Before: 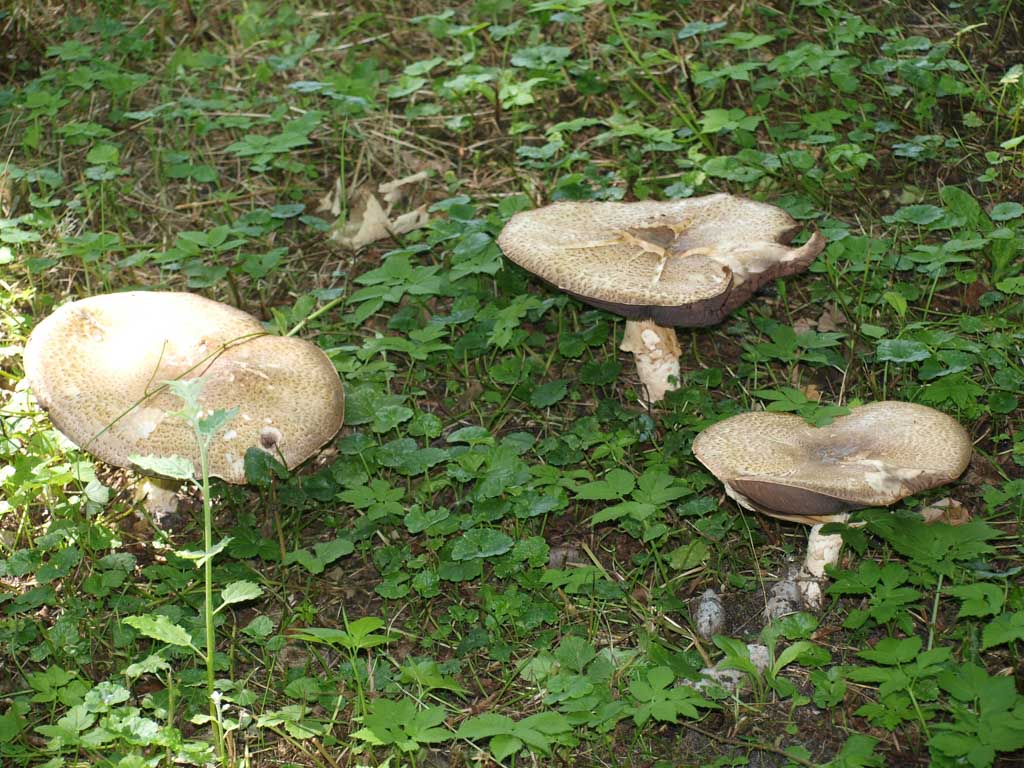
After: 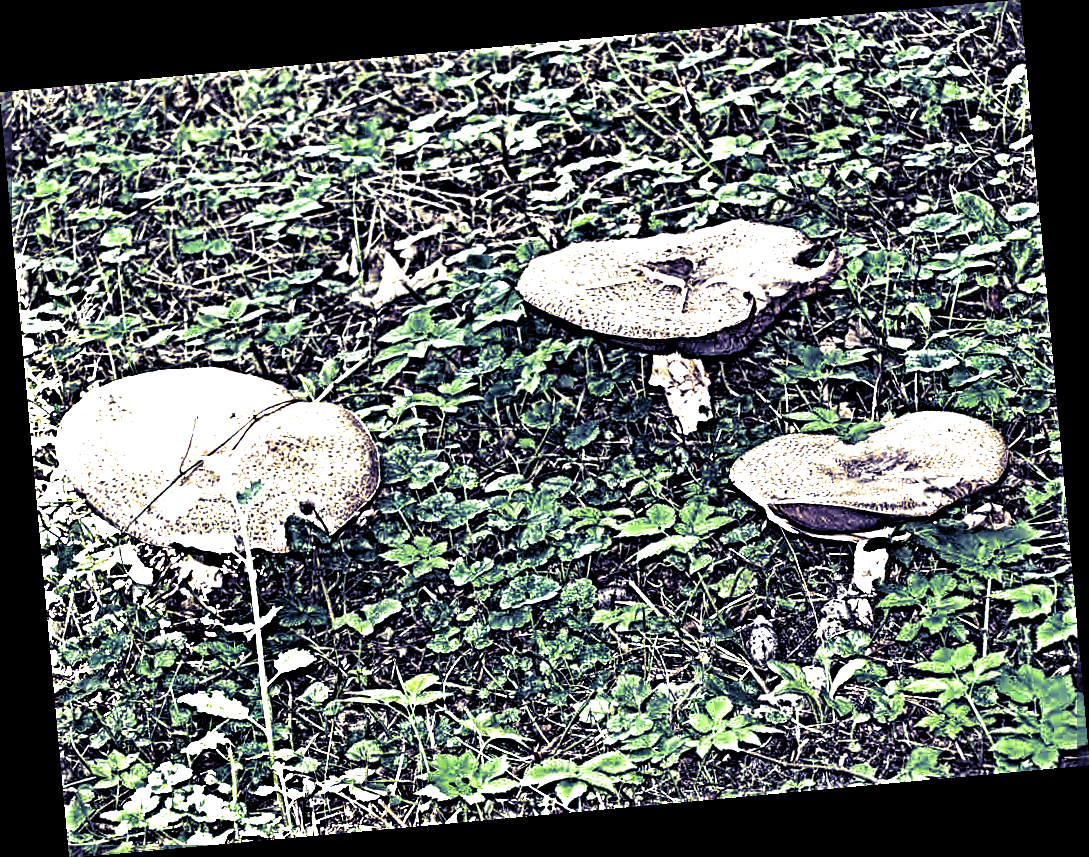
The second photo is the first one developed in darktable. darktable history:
exposure: black level correction 0, exposure 1.1 EV, compensate highlight preservation false
split-toning: shadows › hue 242.67°, shadows › saturation 0.733, highlights › hue 45.33°, highlights › saturation 0.667, balance -53.304, compress 21.15%
local contrast: shadows 185%, detail 225%
rotate and perspective: rotation -5.2°, automatic cropping off
sharpen: radius 6.3, amount 1.8, threshold 0
